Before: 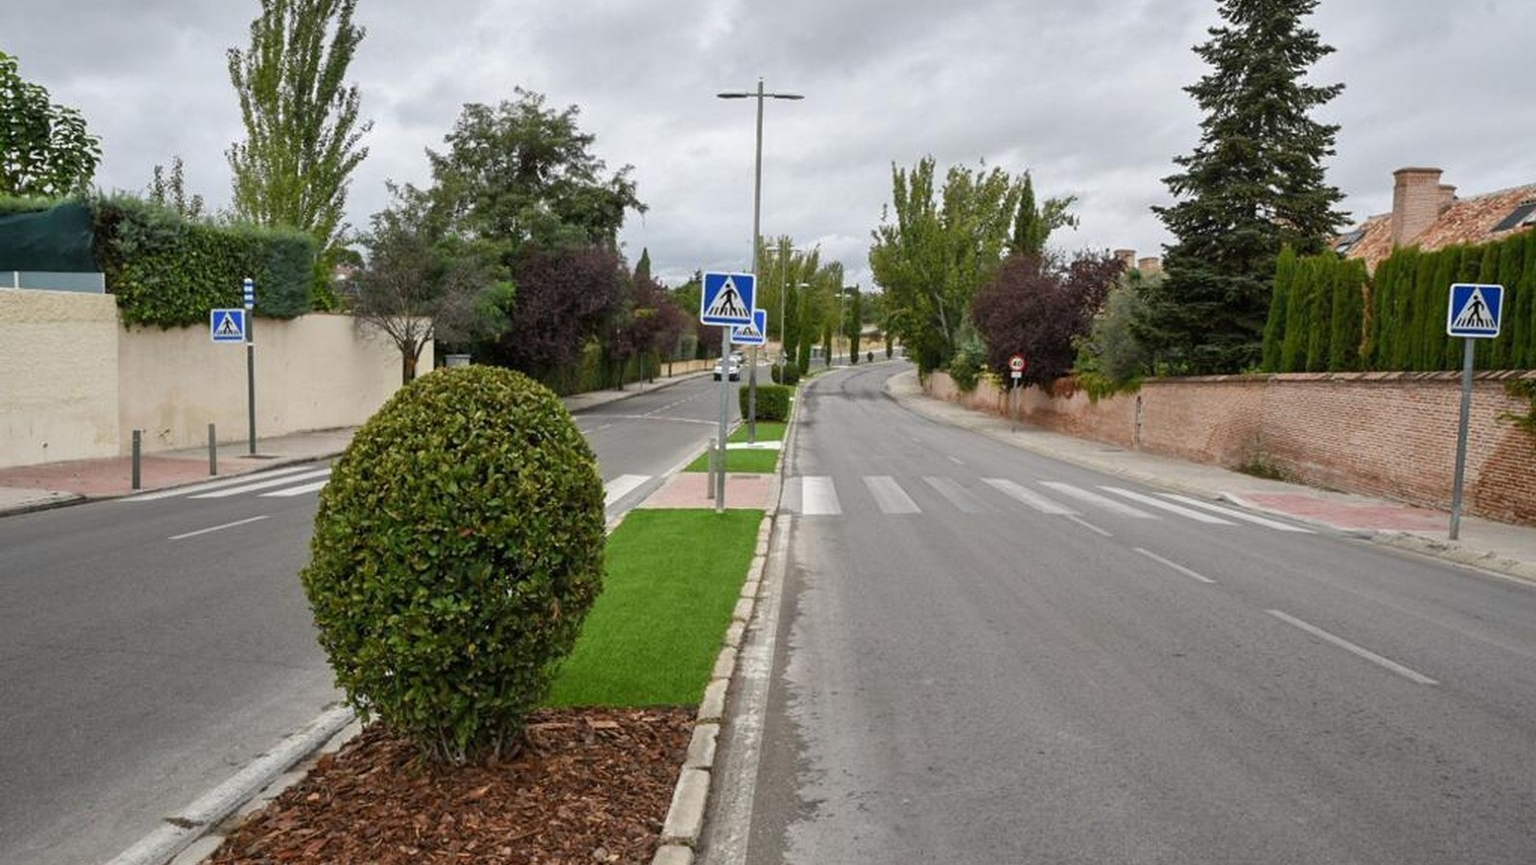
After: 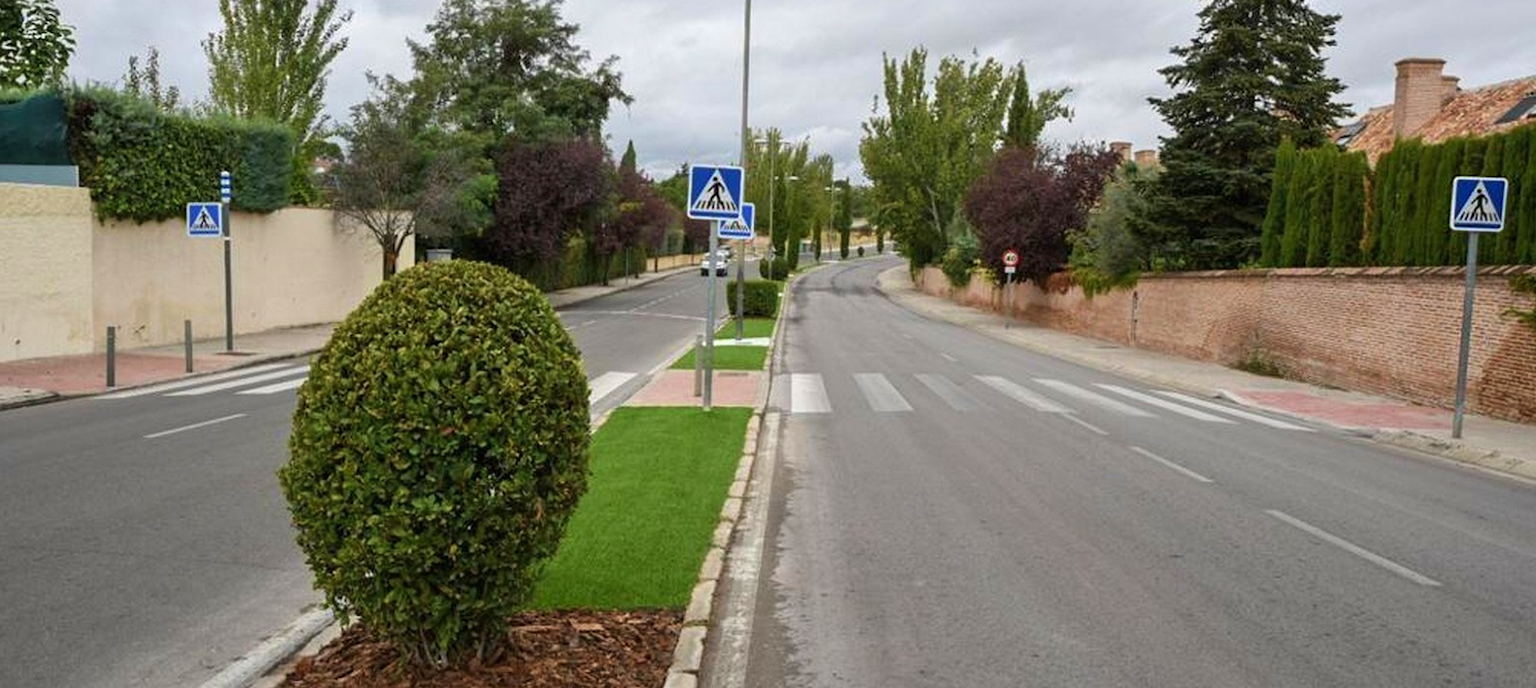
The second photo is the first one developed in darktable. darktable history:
velvia: on, module defaults
crop and rotate: left 1.814%, top 12.818%, right 0.25%, bottom 9.225%
